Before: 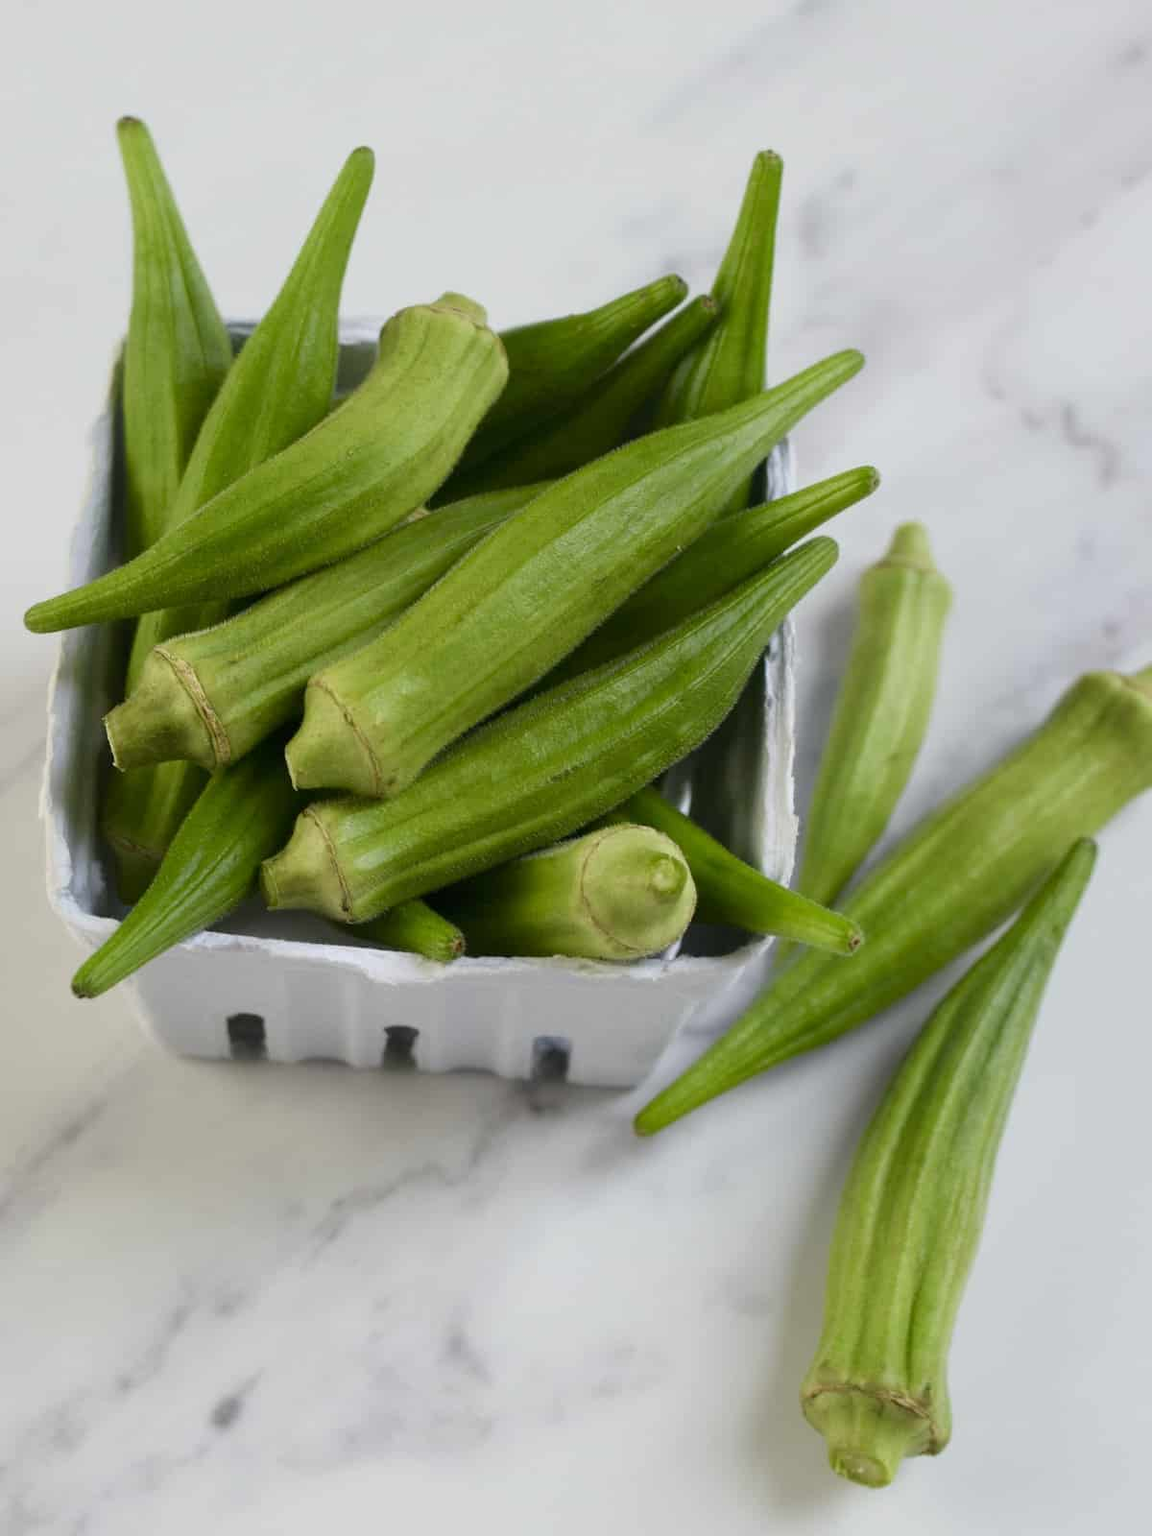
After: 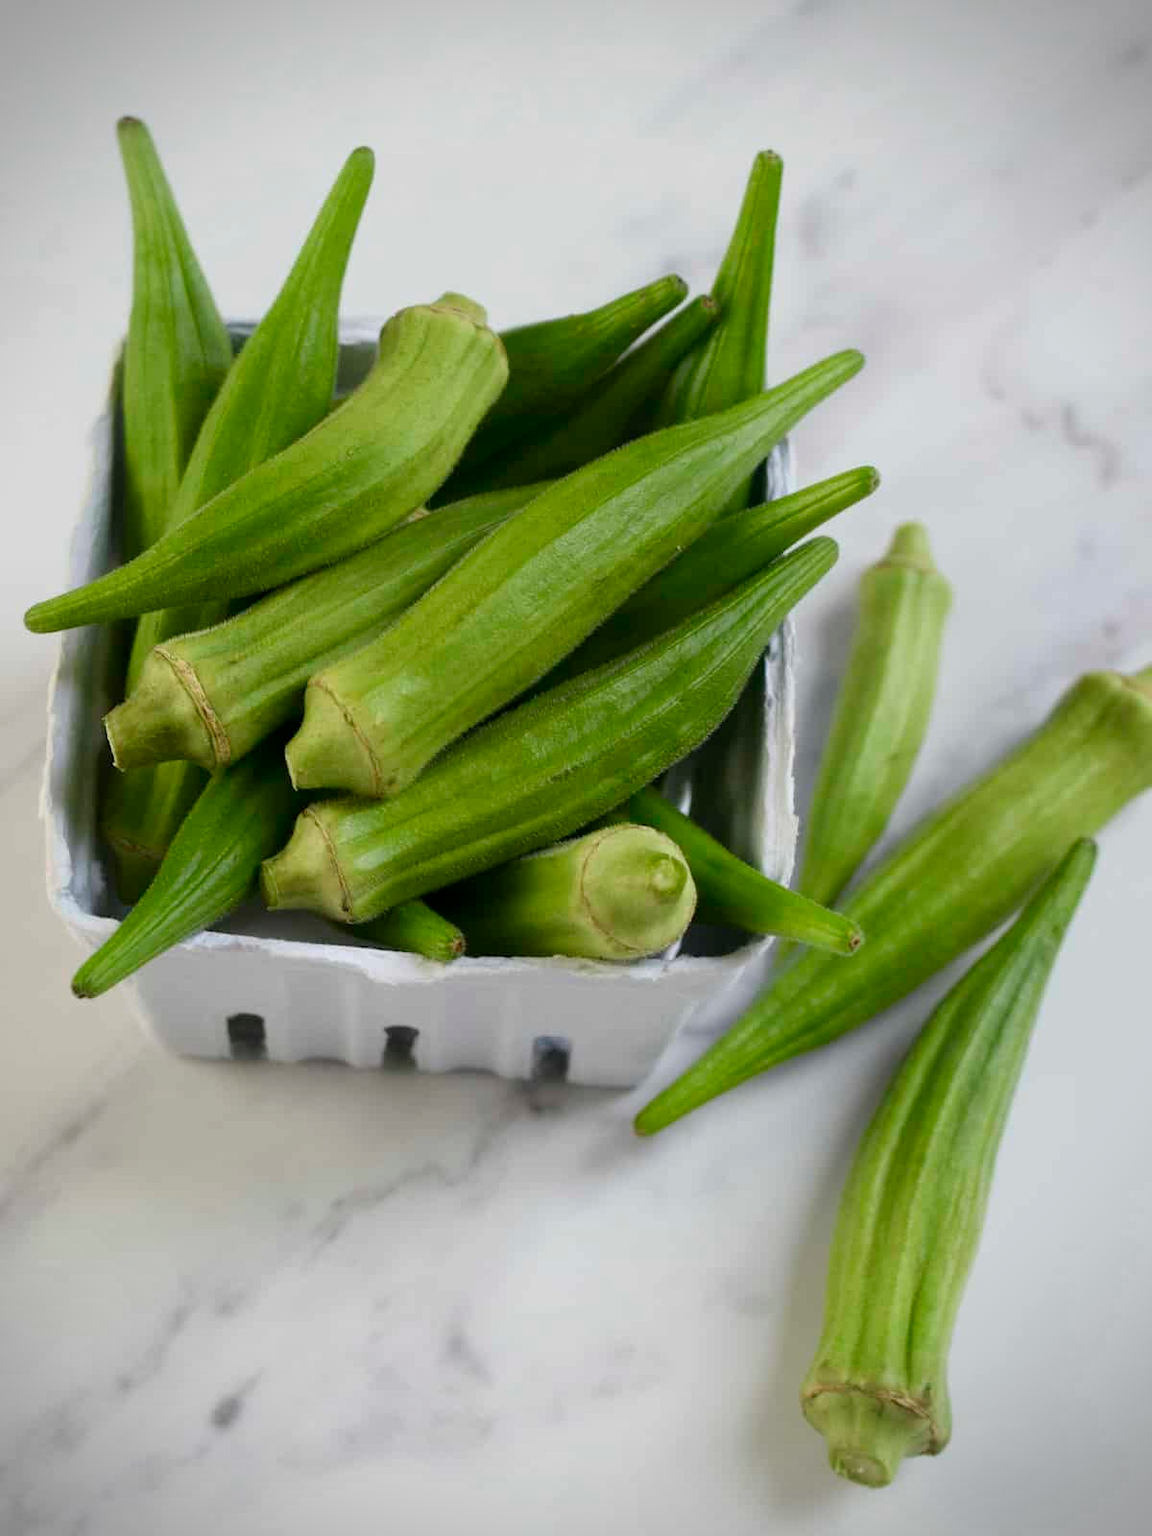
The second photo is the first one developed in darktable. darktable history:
vignetting: dithering 8-bit output, unbound false
